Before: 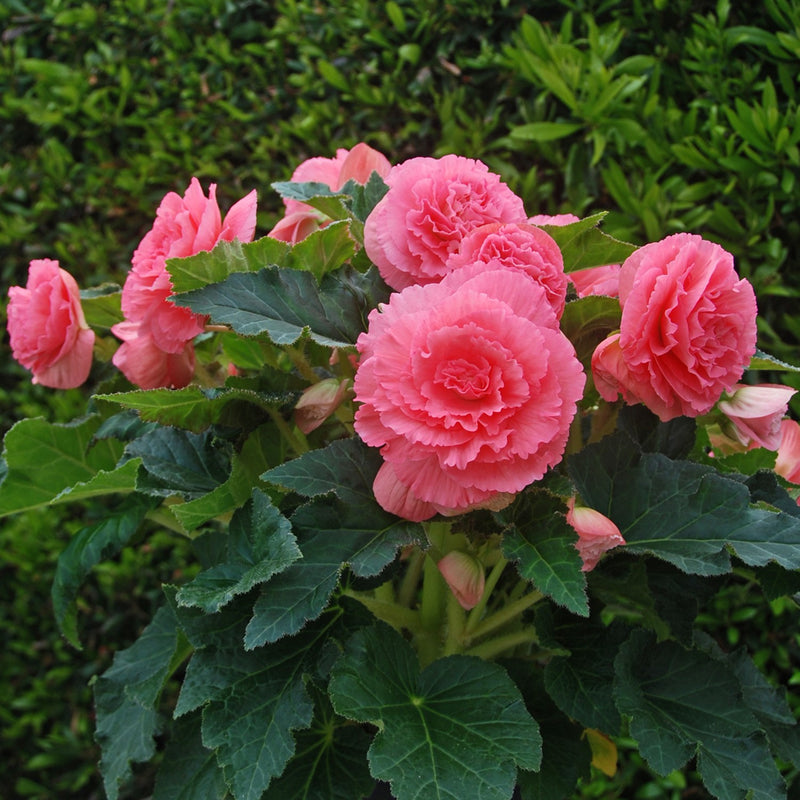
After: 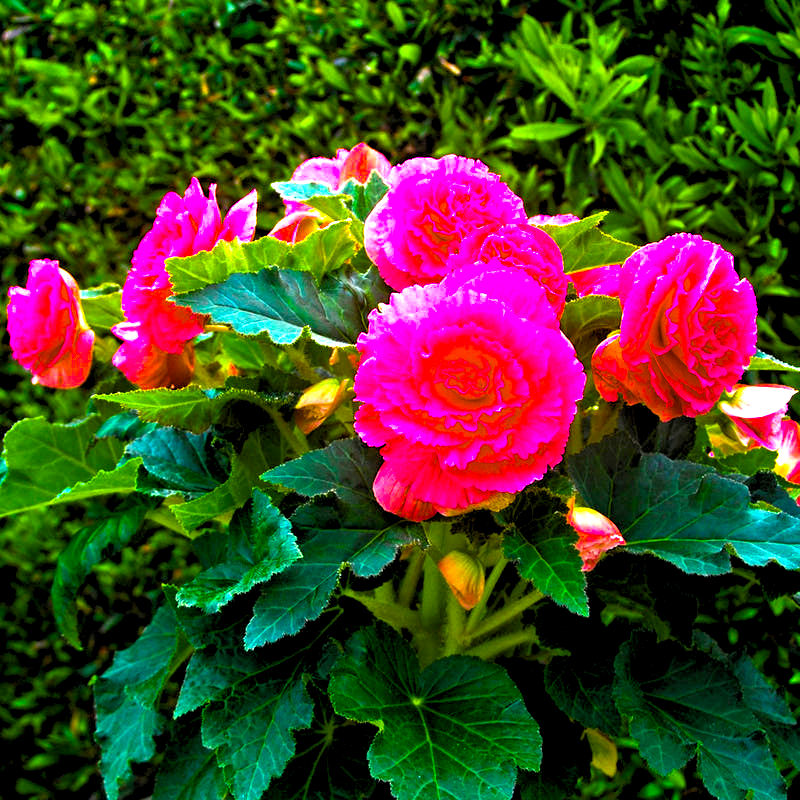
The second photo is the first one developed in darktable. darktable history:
color zones: curves: ch1 [(0.113, 0.438) (0.75, 0.5)]; ch2 [(0.12, 0.526) (0.75, 0.5)]
rgb levels: levels [[0.013, 0.434, 0.89], [0, 0.5, 1], [0, 0.5, 1]]
color balance rgb: linear chroma grading › global chroma 20%, perceptual saturation grading › global saturation 65%, perceptual saturation grading › highlights 60%, perceptual saturation grading › mid-tones 50%, perceptual saturation grading › shadows 50%, perceptual brilliance grading › global brilliance 30%, perceptual brilliance grading › highlights 50%, perceptual brilliance grading › mid-tones 50%, perceptual brilliance grading › shadows -22%, global vibrance 20%
